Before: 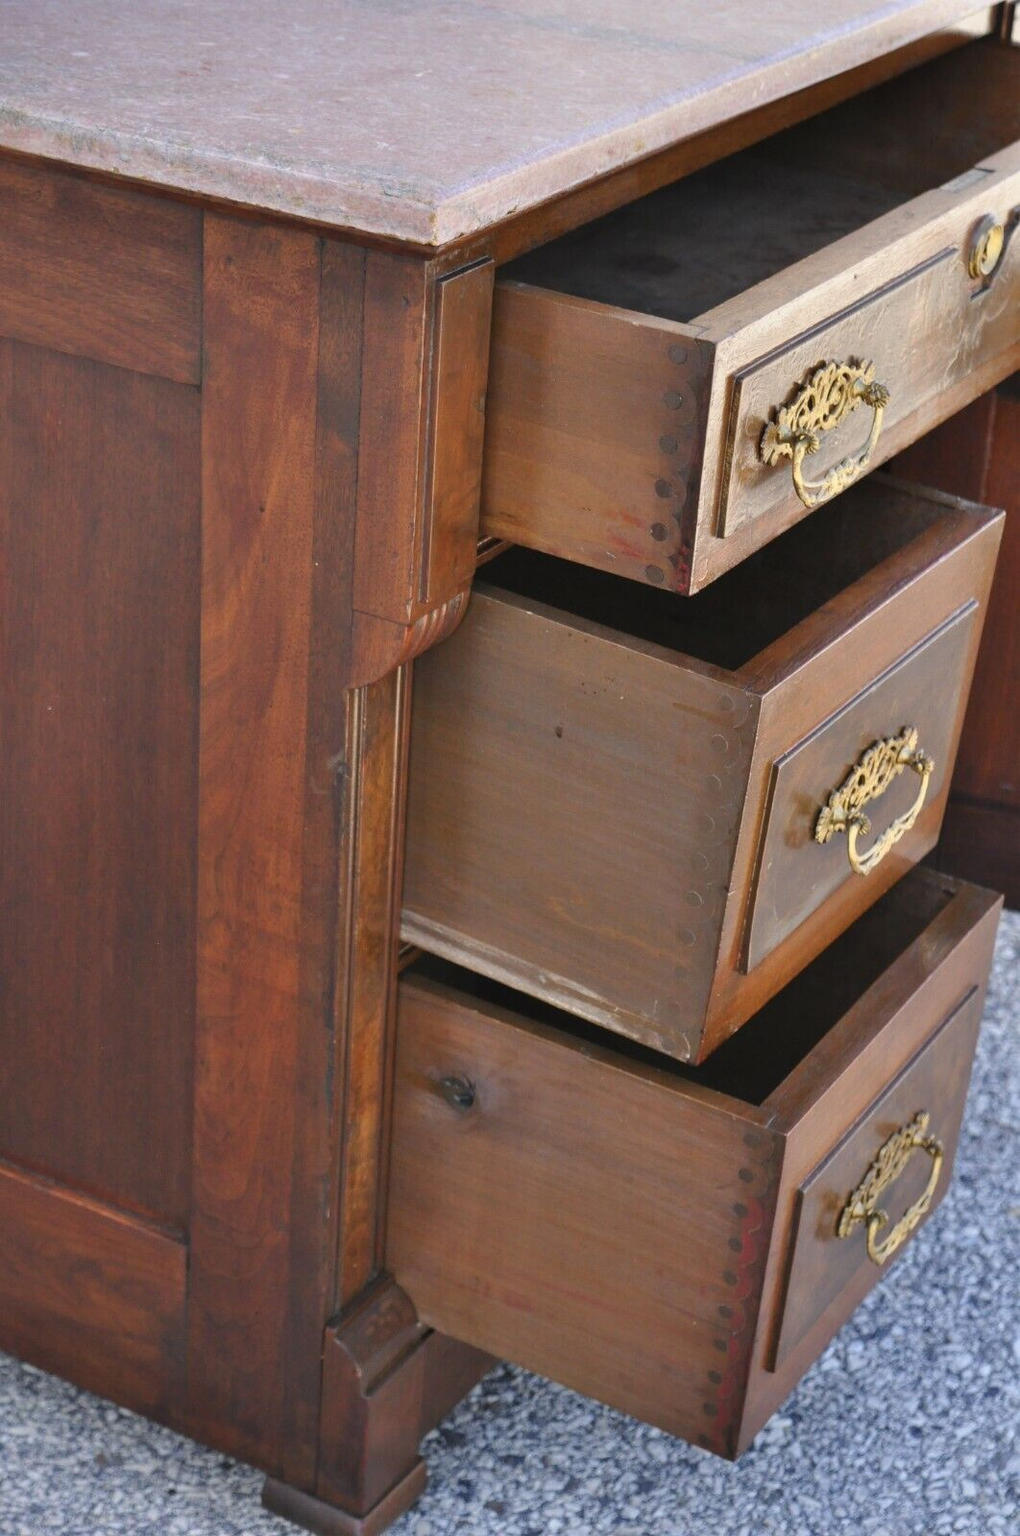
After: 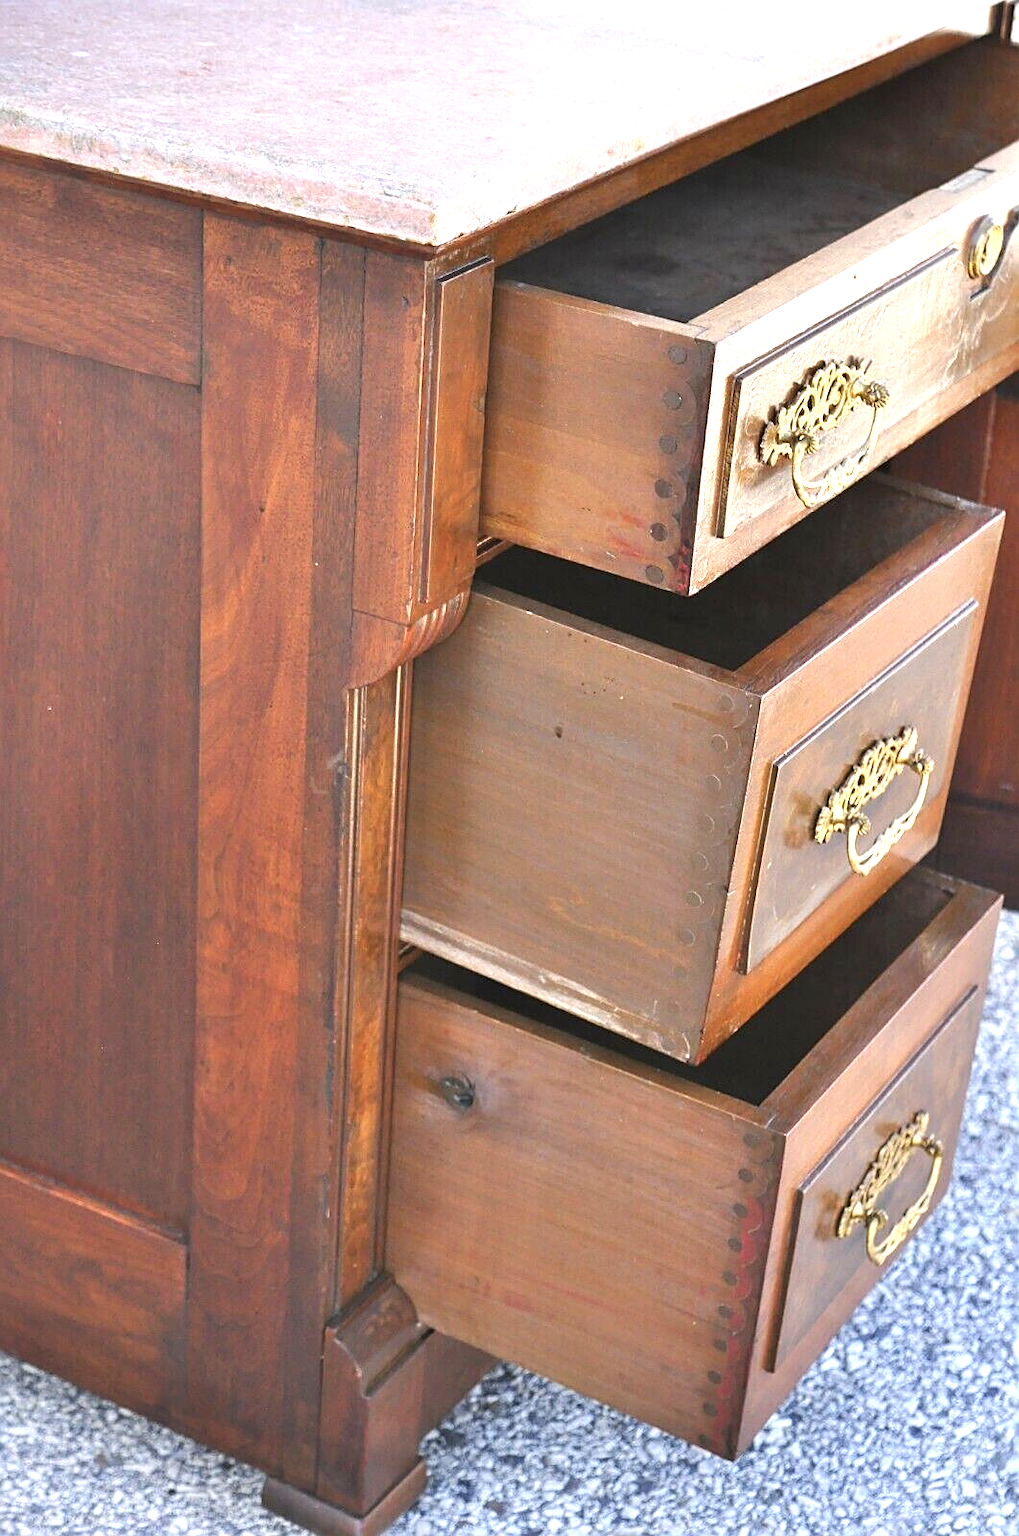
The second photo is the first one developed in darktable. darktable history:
exposure: black level correction 0, exposure 1.096 EV, compensate highlight preservation false
sharpen: on, module defaults
